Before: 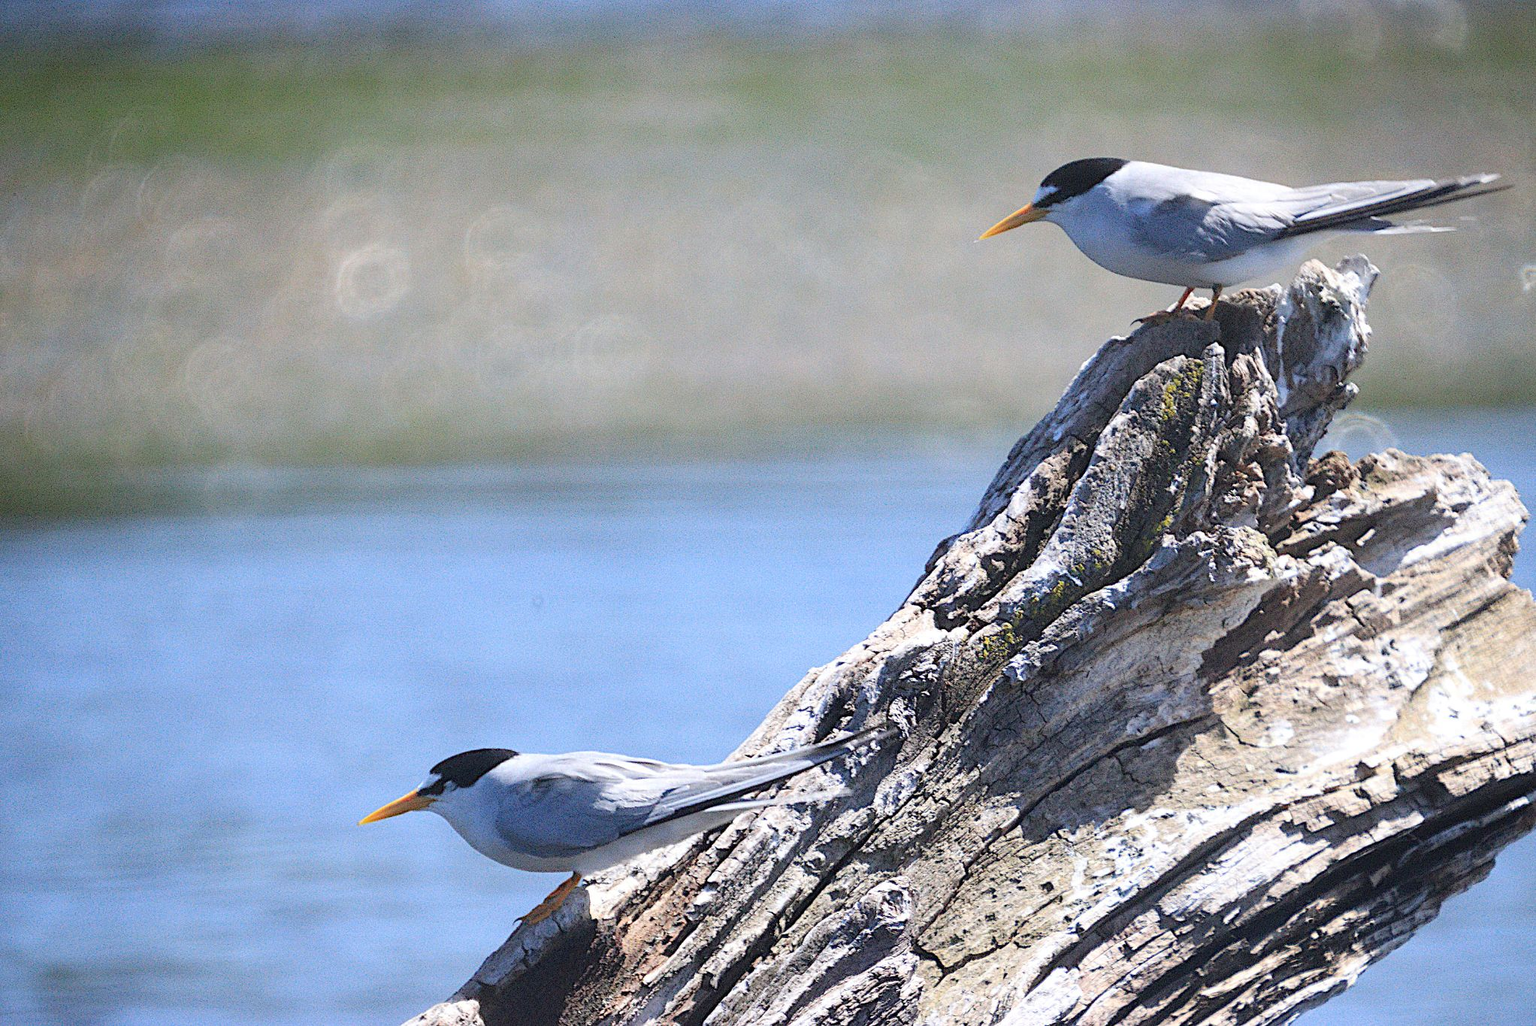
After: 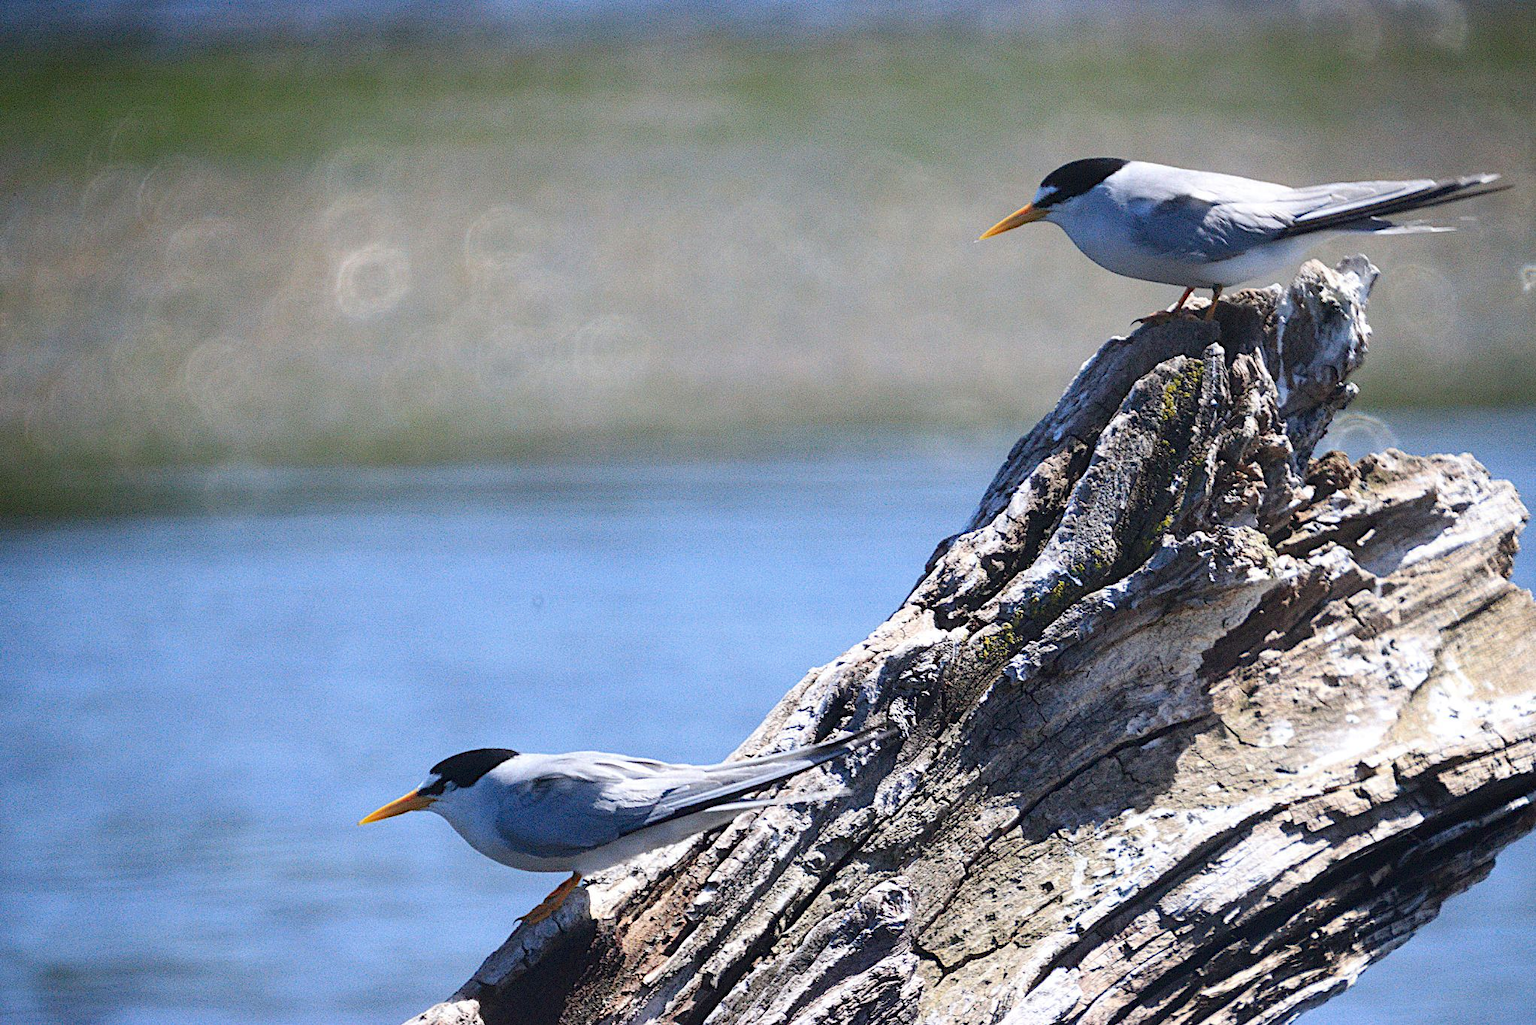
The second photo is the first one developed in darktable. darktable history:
contrast brightness saturation: contrast 0.065, brightness -0.129, saturation 0.064
